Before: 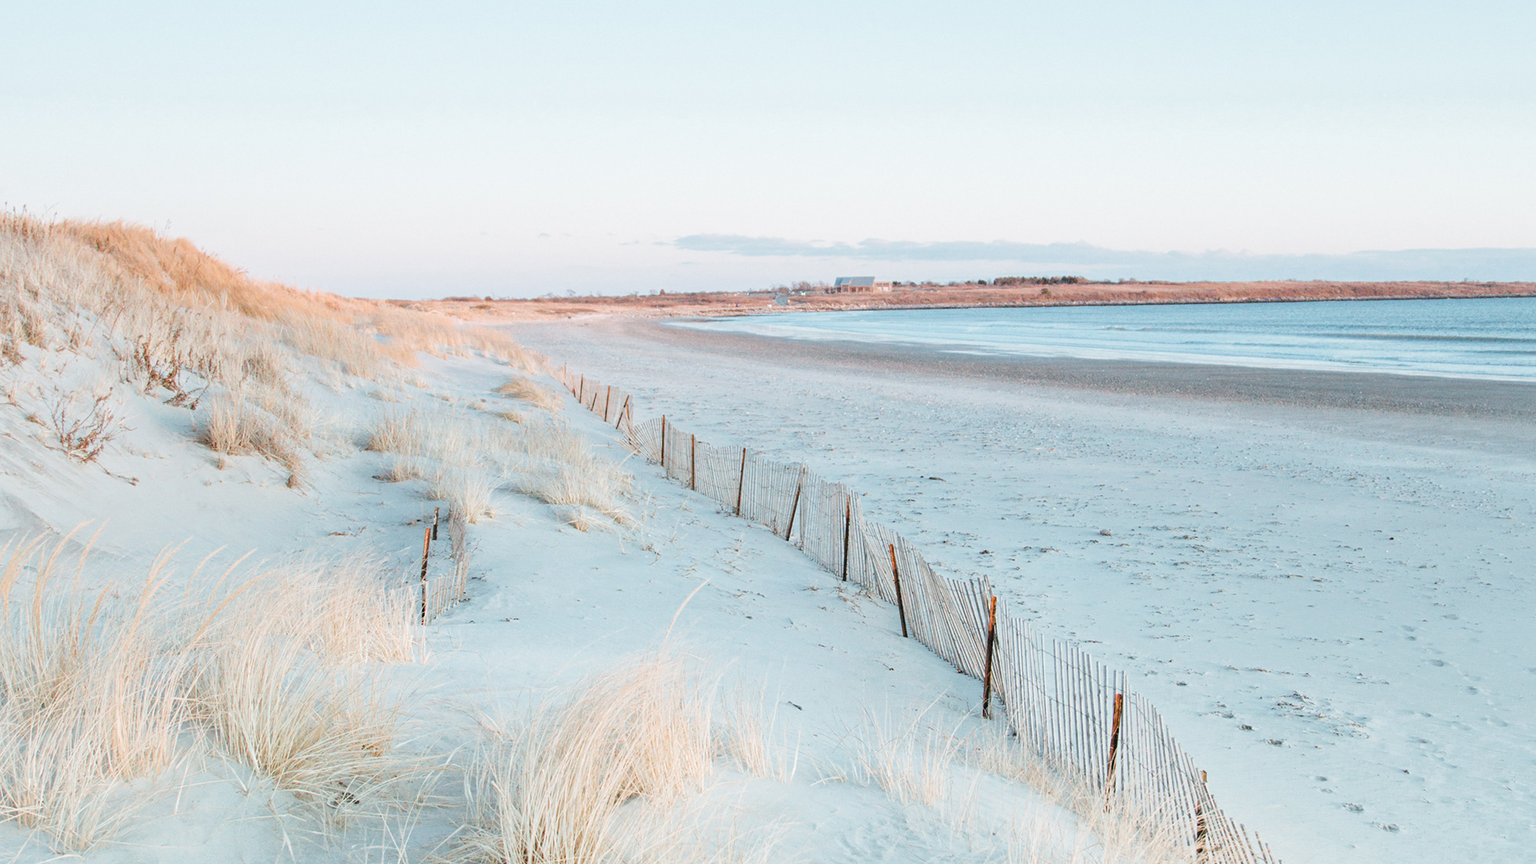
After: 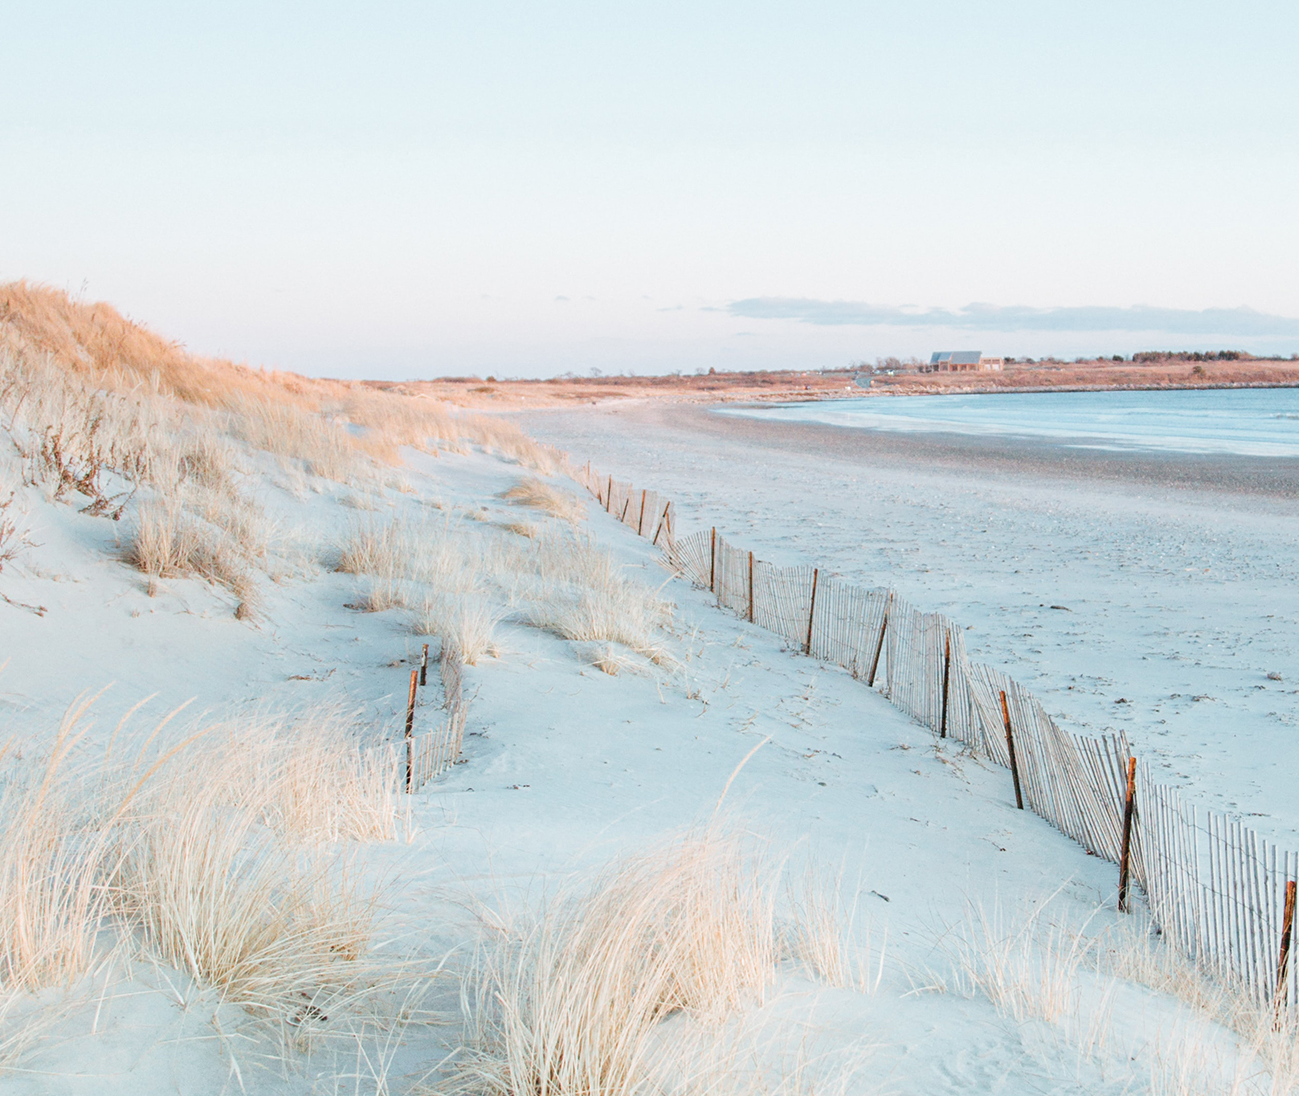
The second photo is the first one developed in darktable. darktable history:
color balance: on, module defaults
crop and rotate: left 6.617%, right 26.717%
